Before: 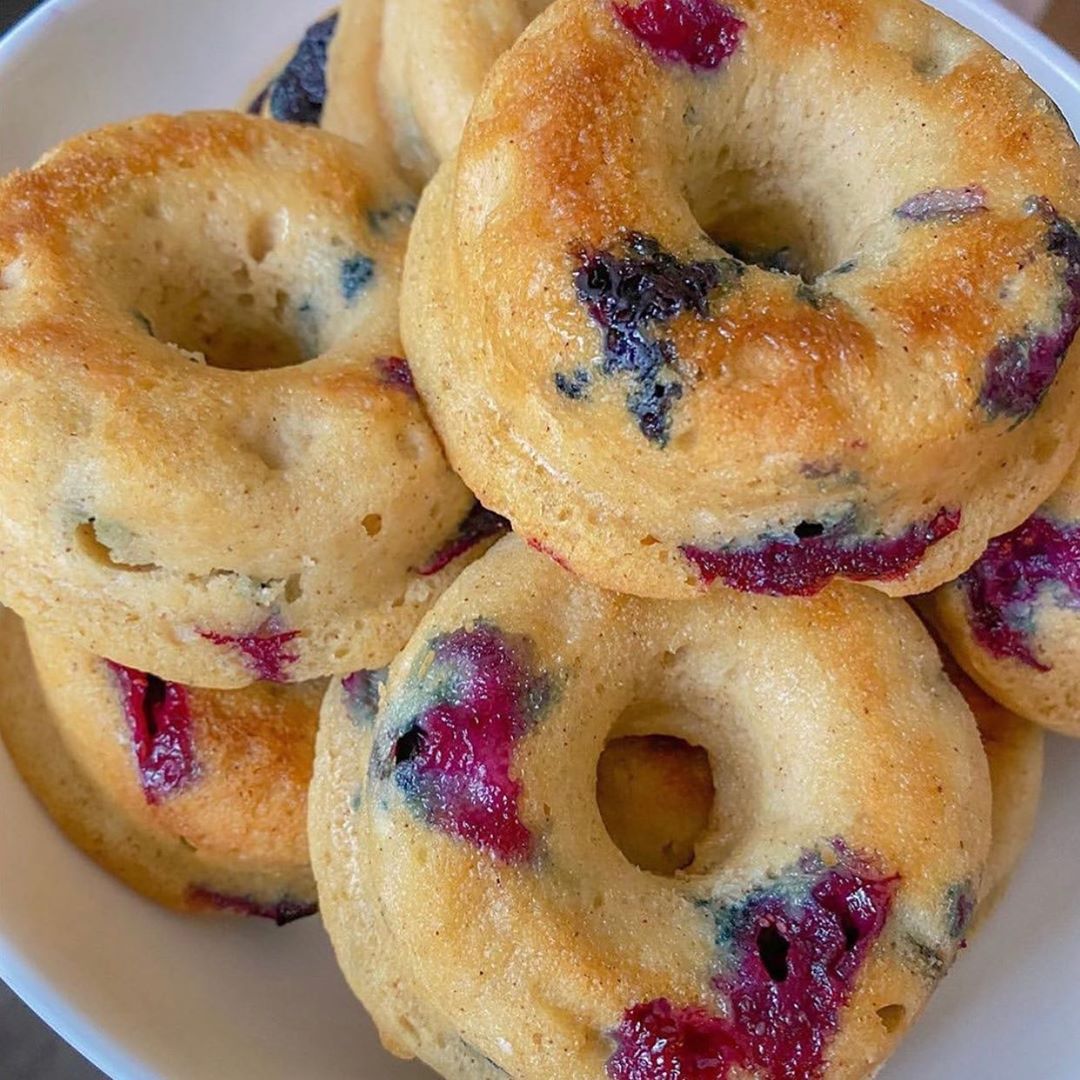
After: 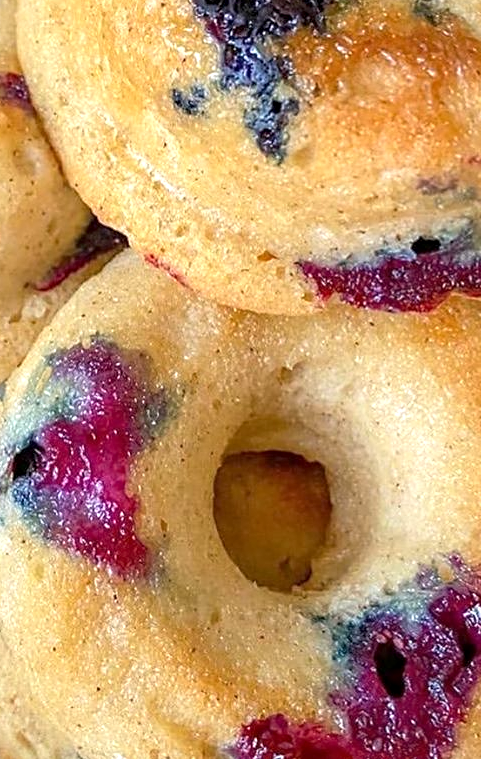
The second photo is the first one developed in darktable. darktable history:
contrast equalizer: octaves 7, y [[0.502, 0.505, 0.512, 0.529, 0.564, 0.588], [0.5 ×6], [0.502, 0.505, 0.512, 0.529, 0.564, 0.588], [0, 0.001, 0.001, 0.004, 0.008, 0.011], [0, 0.001, 0.001, 0.004, 0.008, 0.011]]
exposure: black level correction 0.001, exposure 0.499 EV, compensate highlight preservation false
crop: left 35.483%, top 26.307%, right 19.936%, bottom 3.382%
